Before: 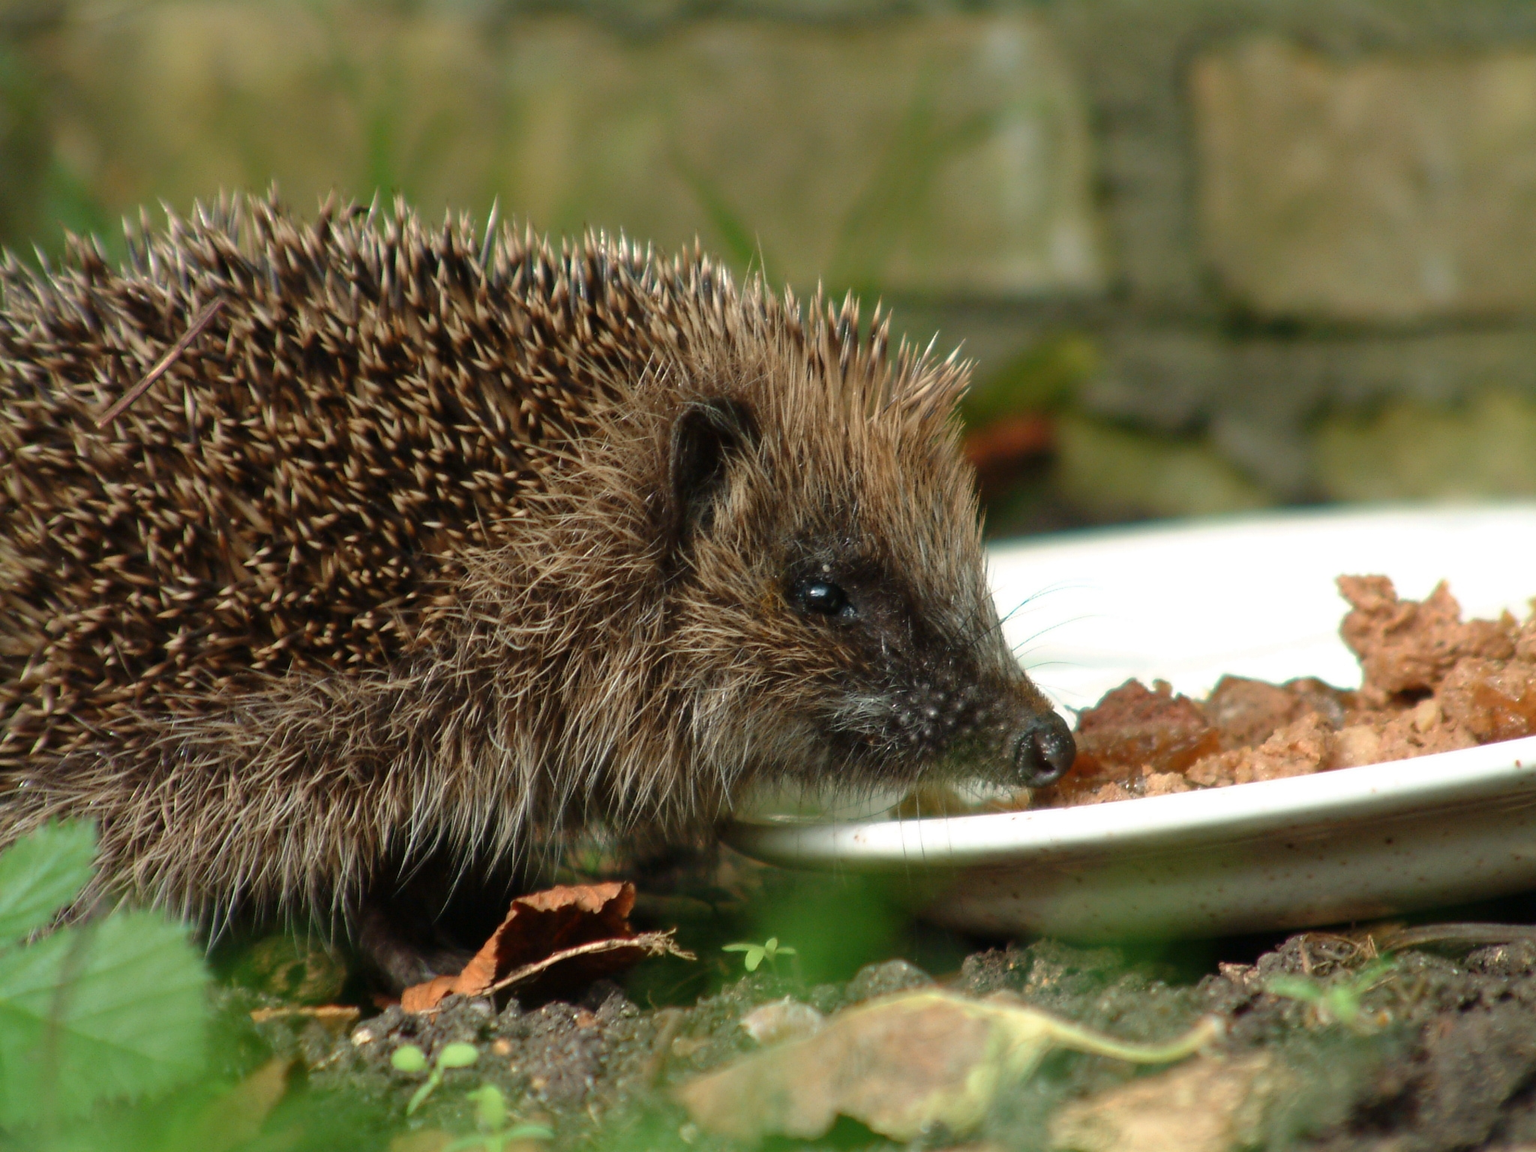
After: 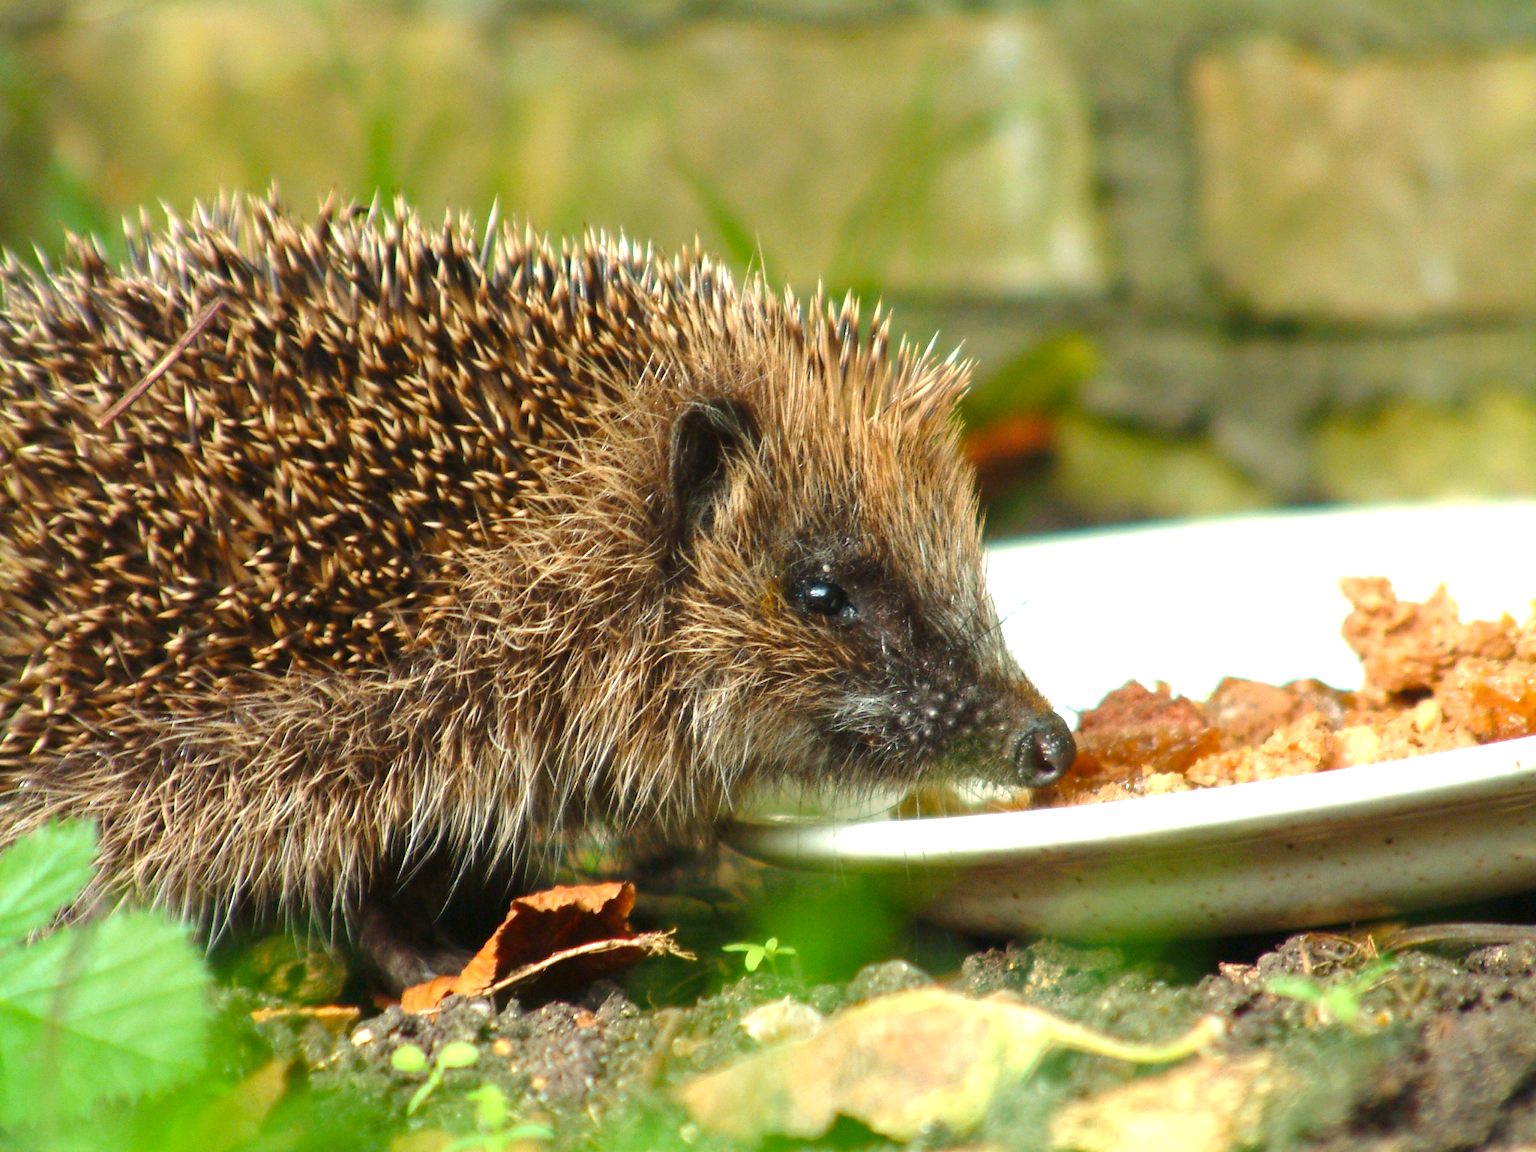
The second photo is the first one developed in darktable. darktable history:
exposure: black level correction 0, exposure 1.1 EV, compensate highlight preservation false
color balance rgb: perceptual saturation grading › global saturation 20%, global vibrance 10%
